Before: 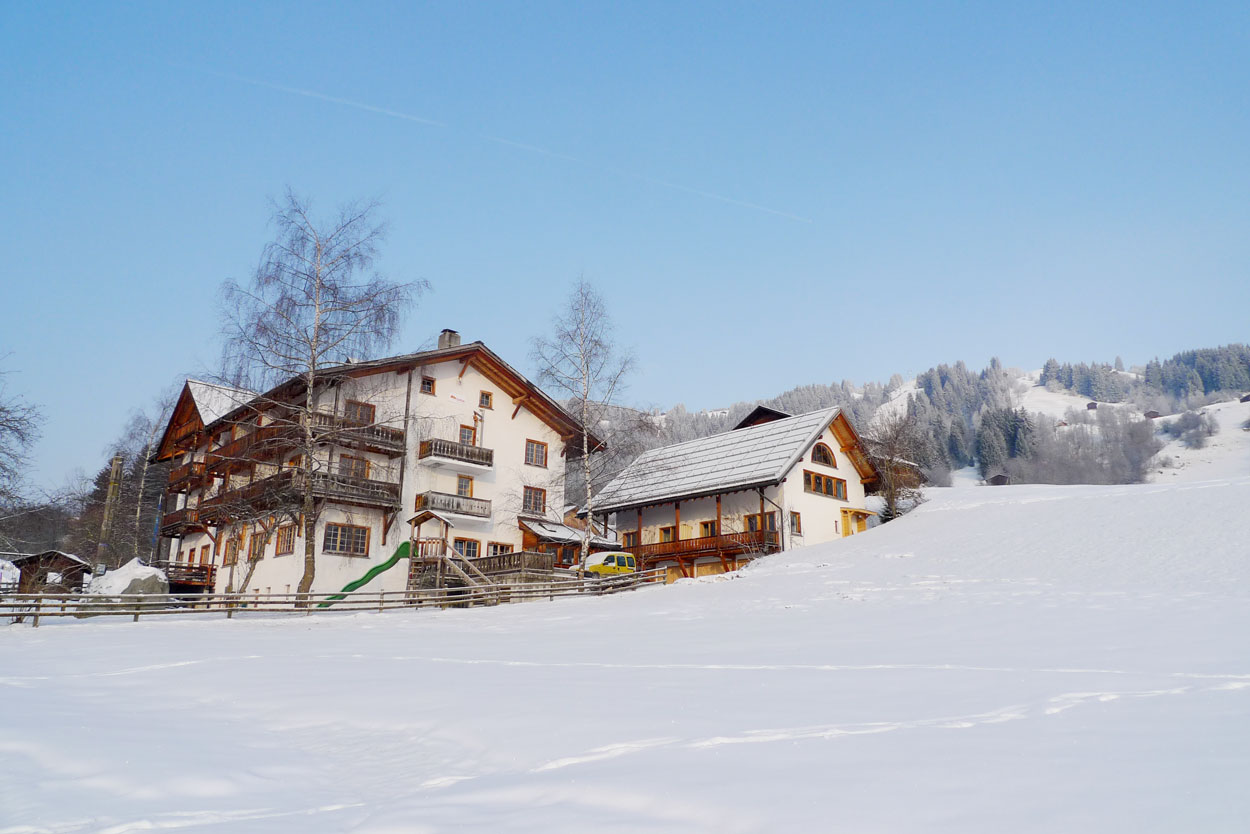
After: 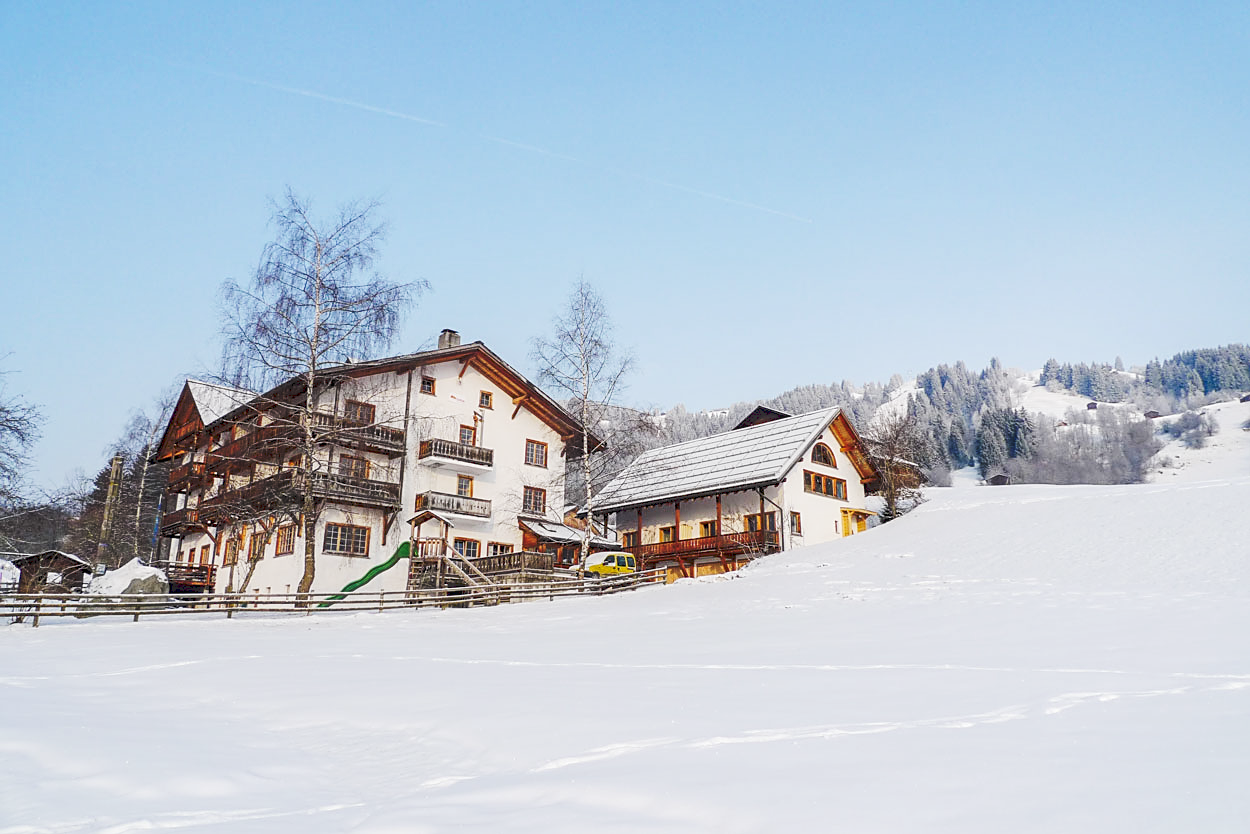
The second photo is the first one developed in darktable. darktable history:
sharpen: on, module defaults
tone curve: curves: ch0 [(0, 0) (0.003, 0.117) (0.011, 0.125) (0.025, 0.133) (0.044, 0.144) (0.069, 0.152) (0.1, 0.167) (0.136, 0.186) (0.177, 0.21) (0.224, 0.244) (0.277, 0.295) (0.335, 0.357) (0.399, 0.445) (0.468, 0.531) (0.543, 0.629) (0.623, 0.716) (0.709, 0.803) (0.801, 0.876) (0.898, 0.939) (1, 1)], preserve colors none
local contrast: on, module defaults
